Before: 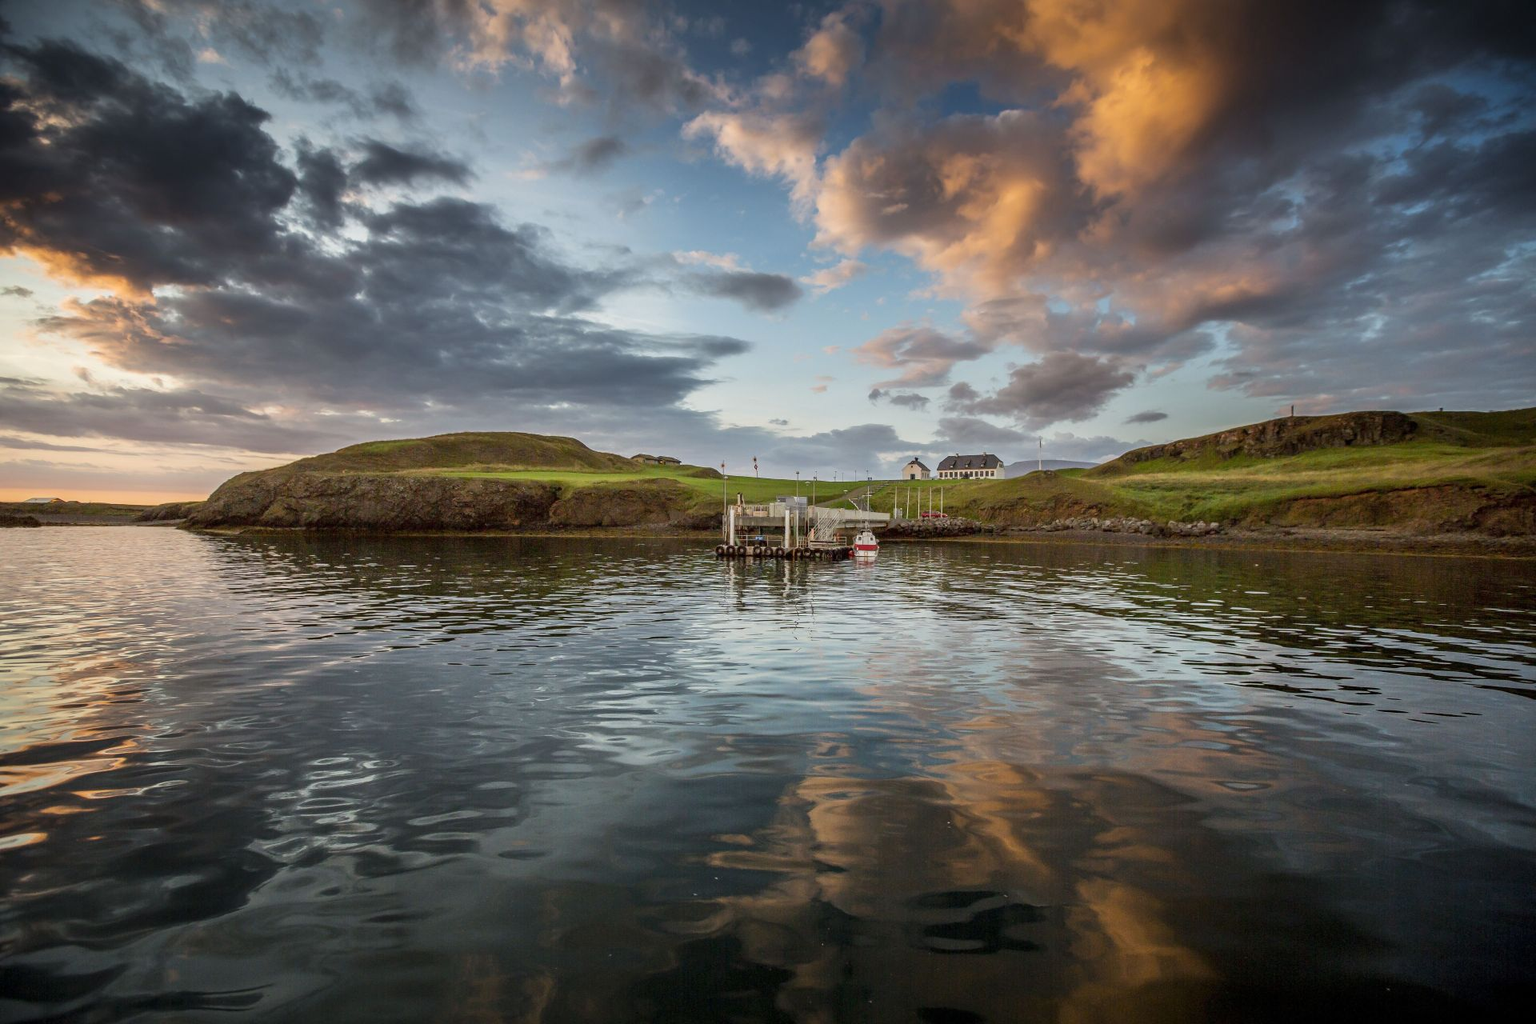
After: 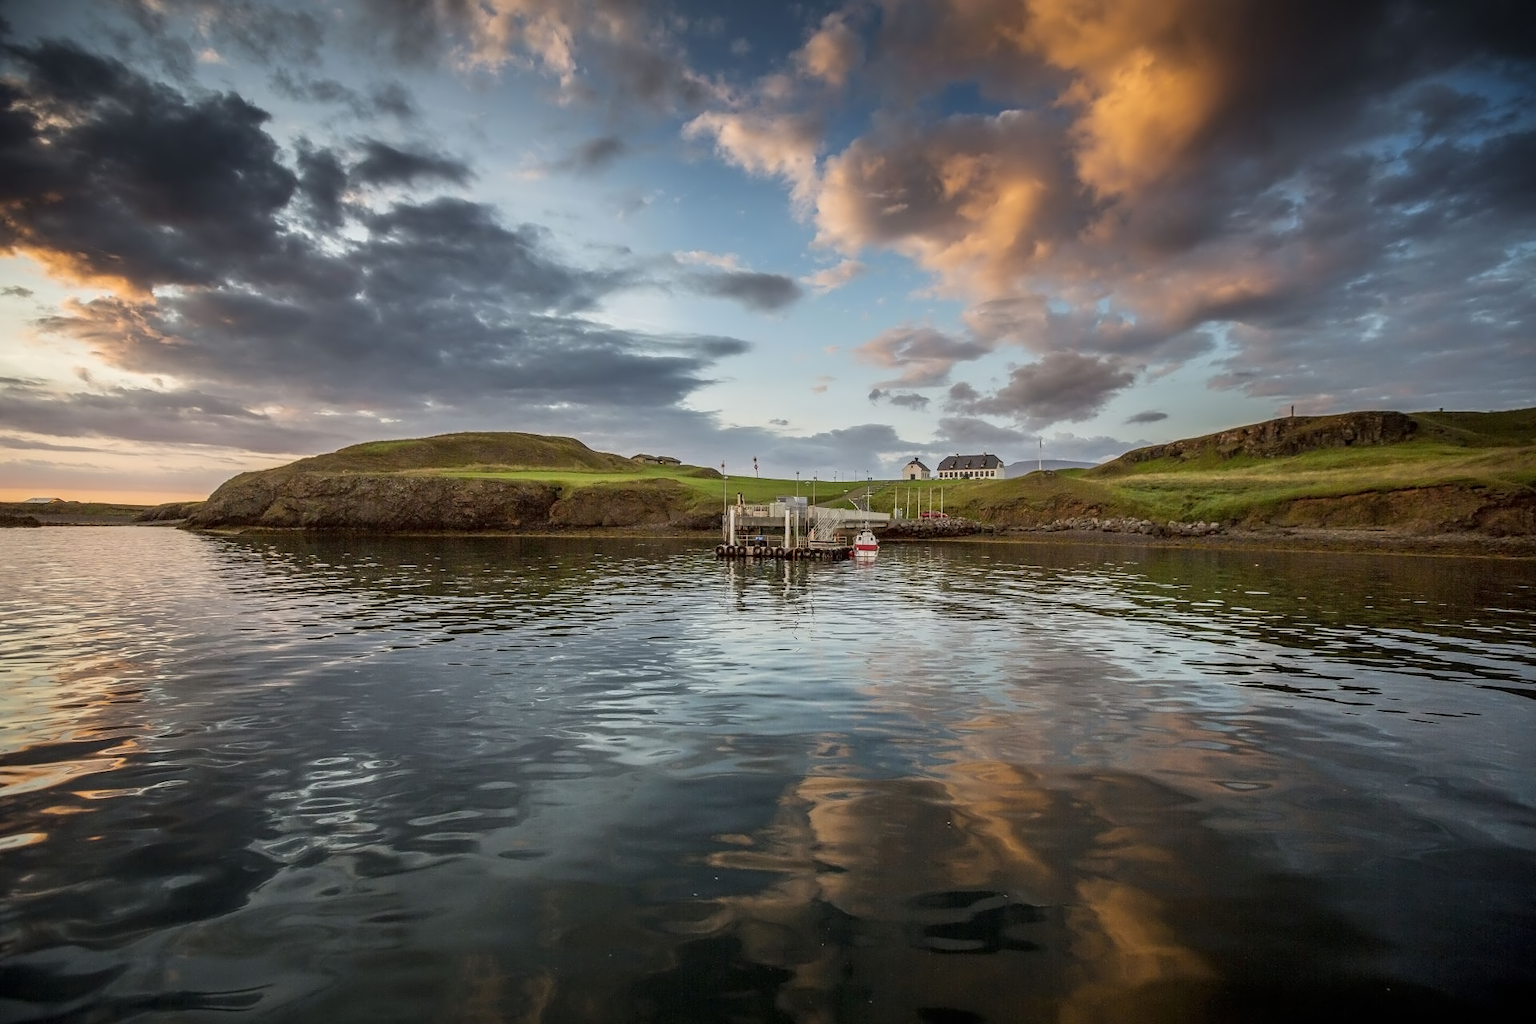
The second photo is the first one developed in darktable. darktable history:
contrast equalizer: y [[0.5 ×4, 0.524, 0.59], [0.5 ×6], [0.5 ×6], [0, 0, 0, 0.01, 0.045, 0.012], [0, 0, 0, 0.044, 0.195, 0.131]]
